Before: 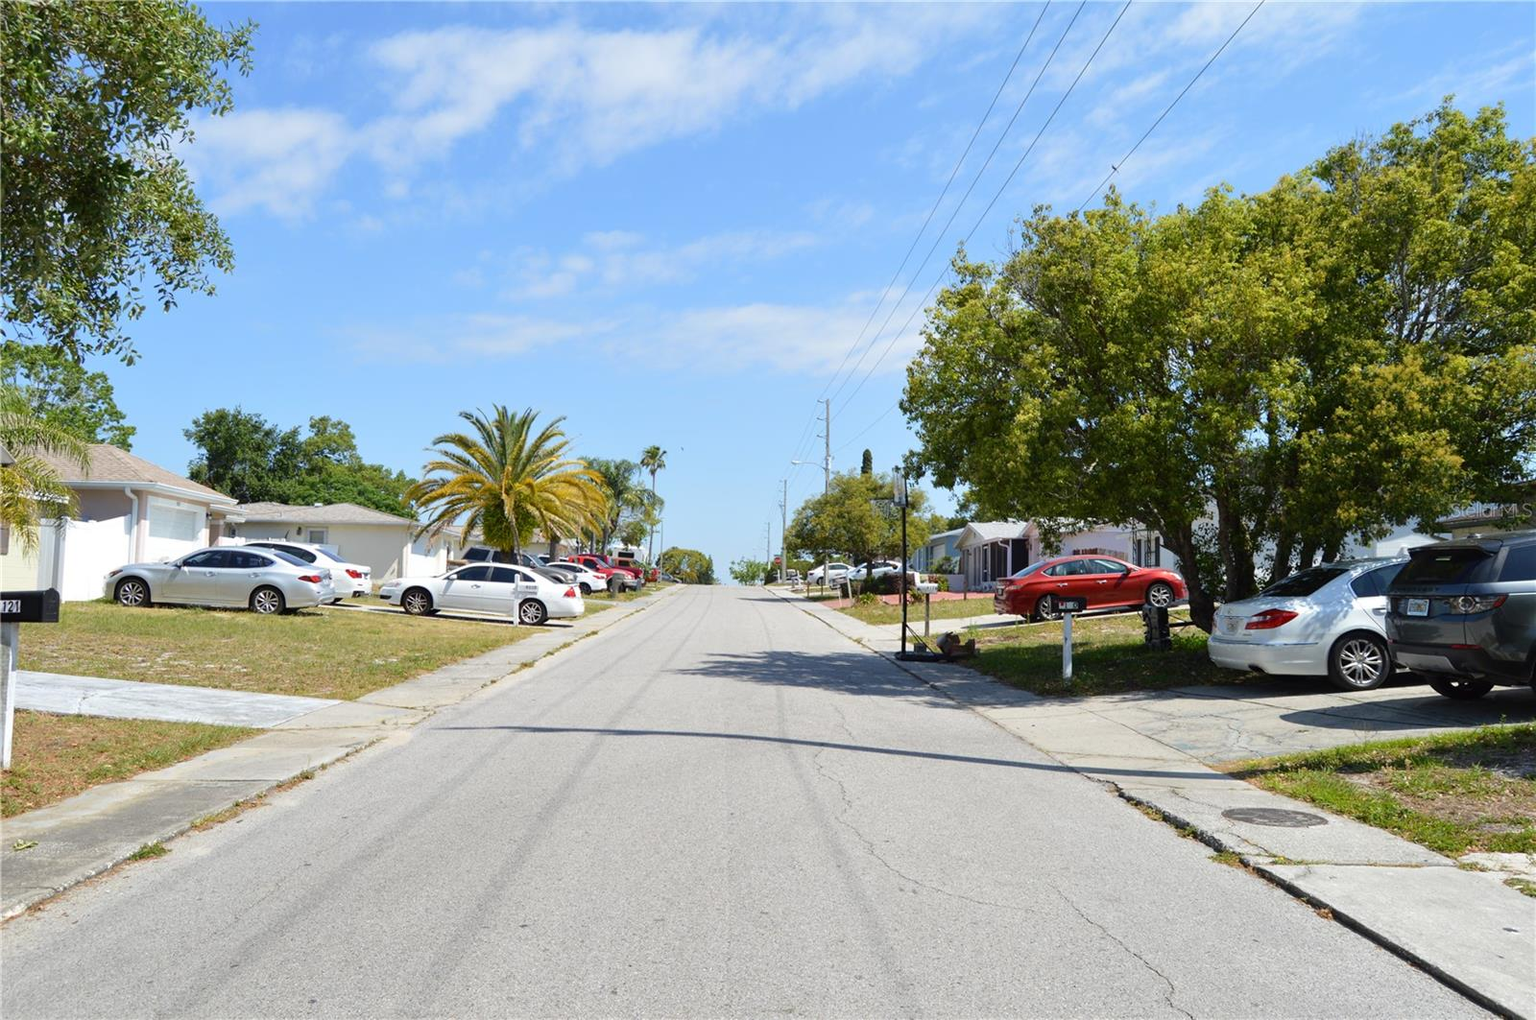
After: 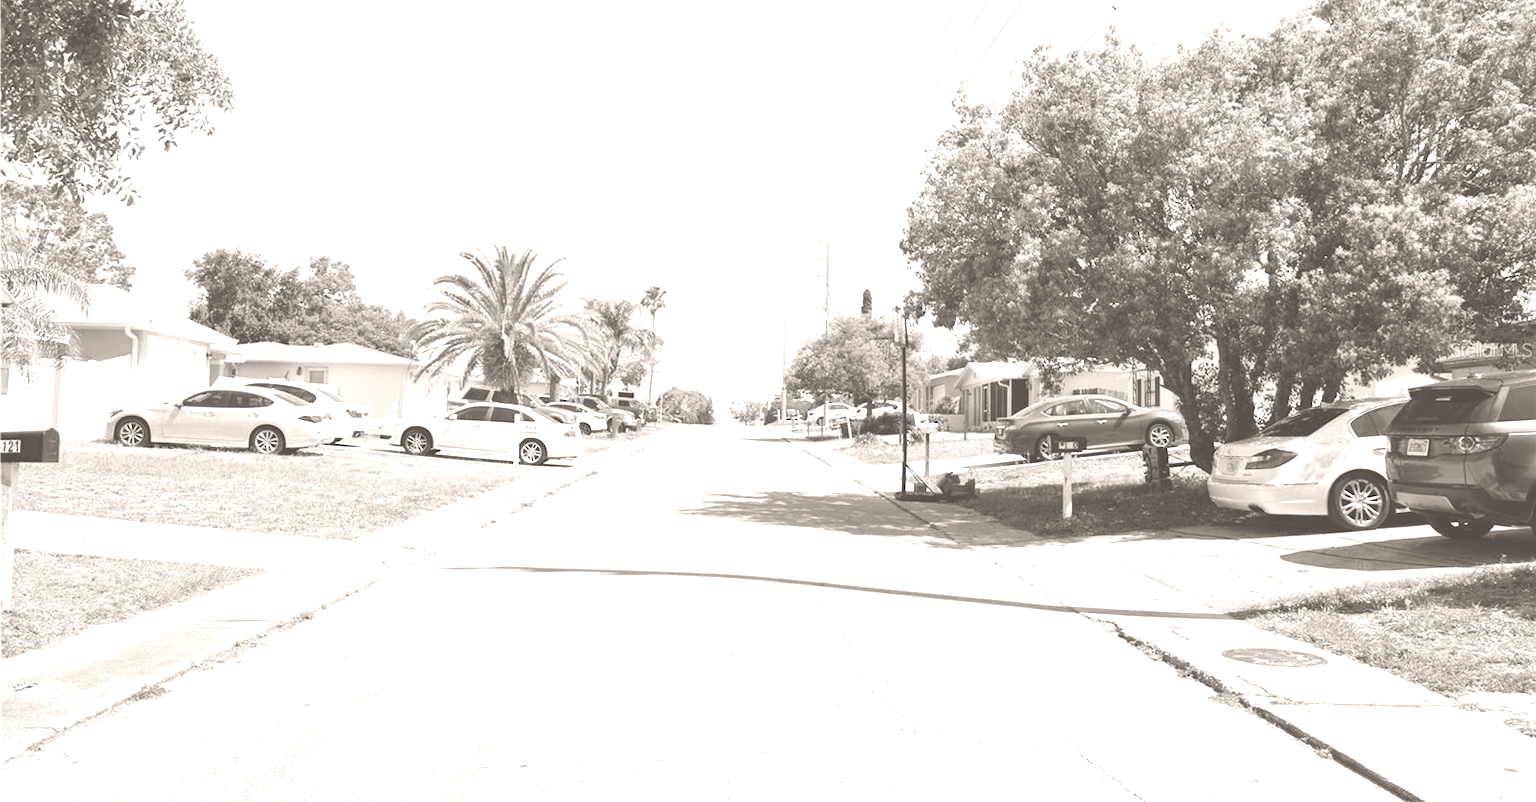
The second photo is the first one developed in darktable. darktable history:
crop and rotate: top 15.774%, bottom 5.506%
colorize: hue 34.49°, saturation 35.33%, source mix 100%, lightness 55%, version 1
